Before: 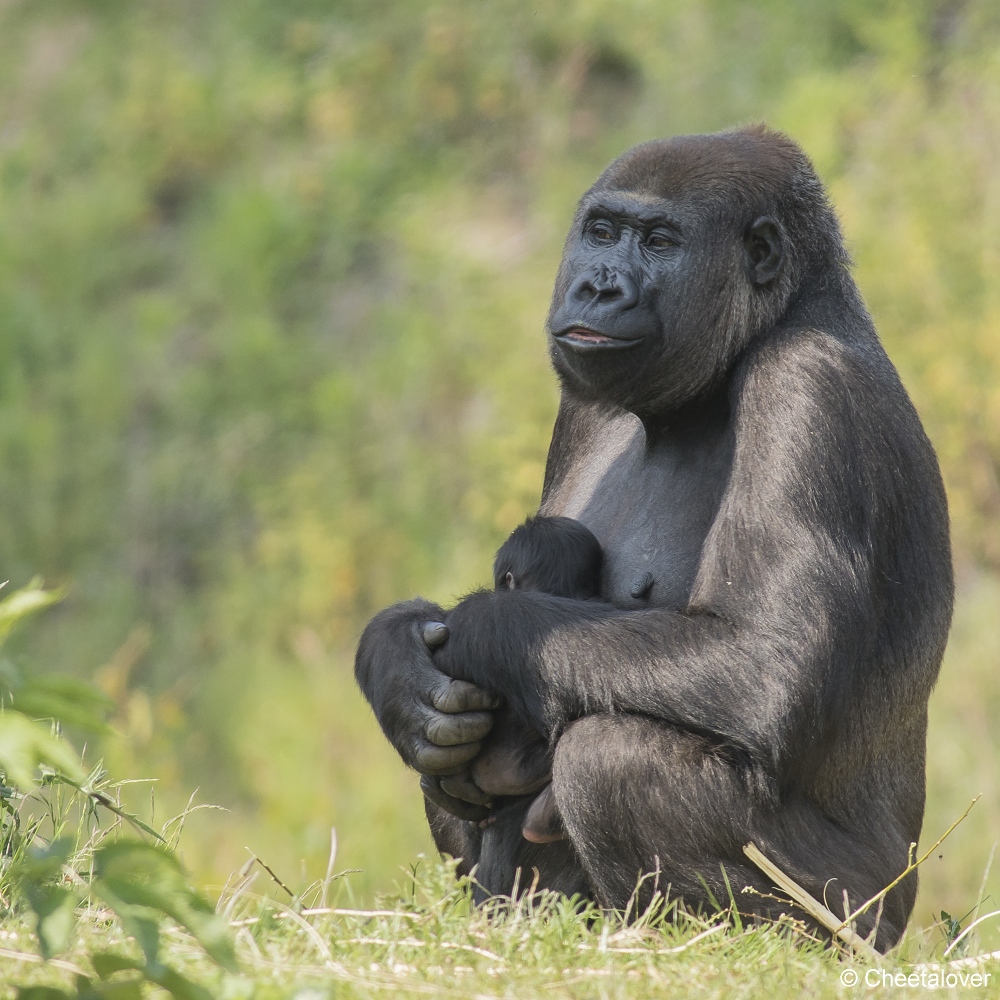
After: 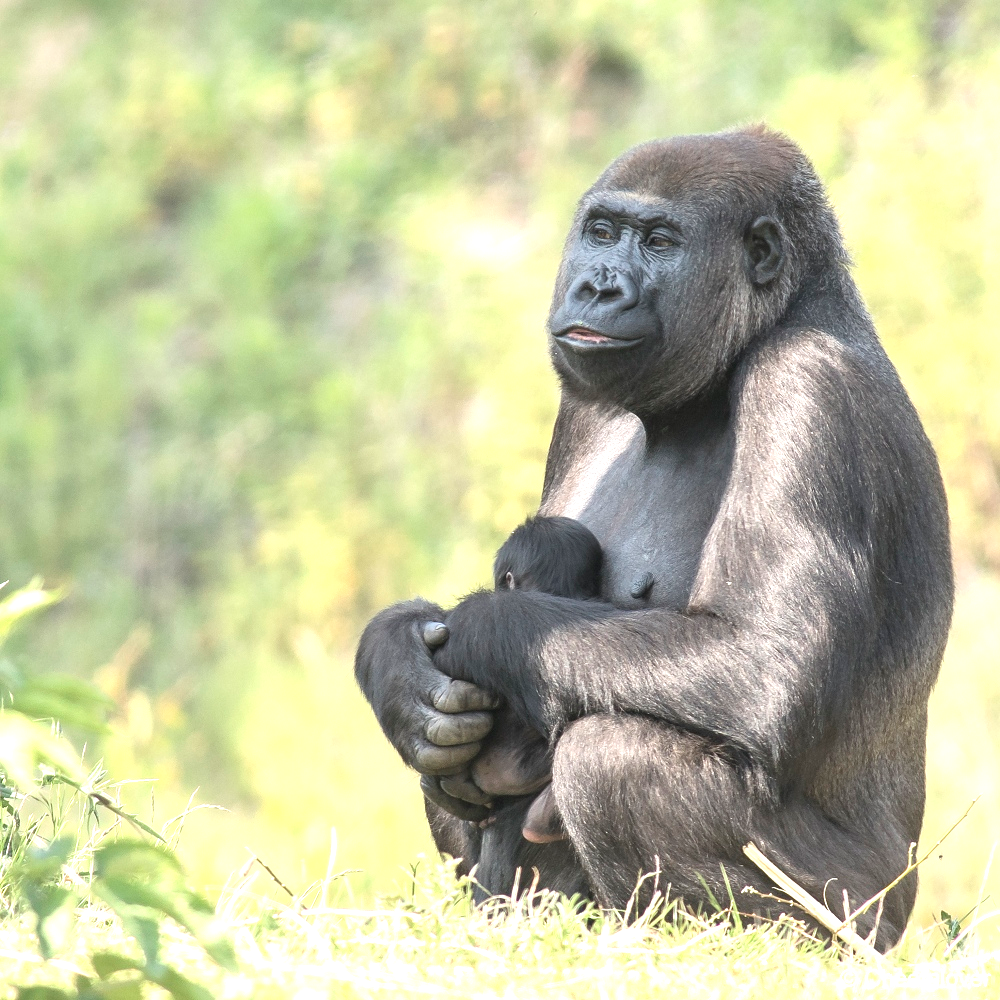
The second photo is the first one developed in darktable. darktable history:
color correction: highlights b* -0.023, saturation 0.79
exposure: black level correction 0, exposure 1.199 EV, compensate highlight preservation false
